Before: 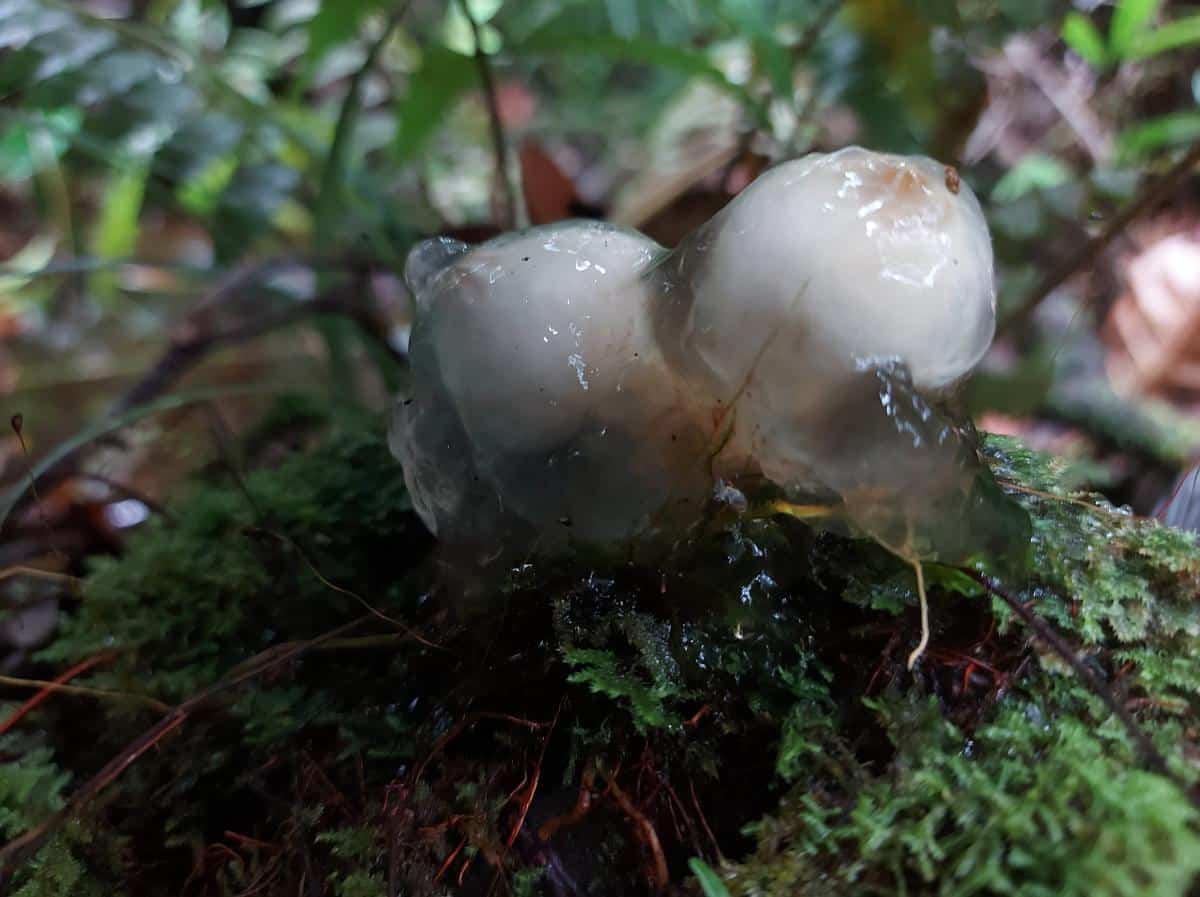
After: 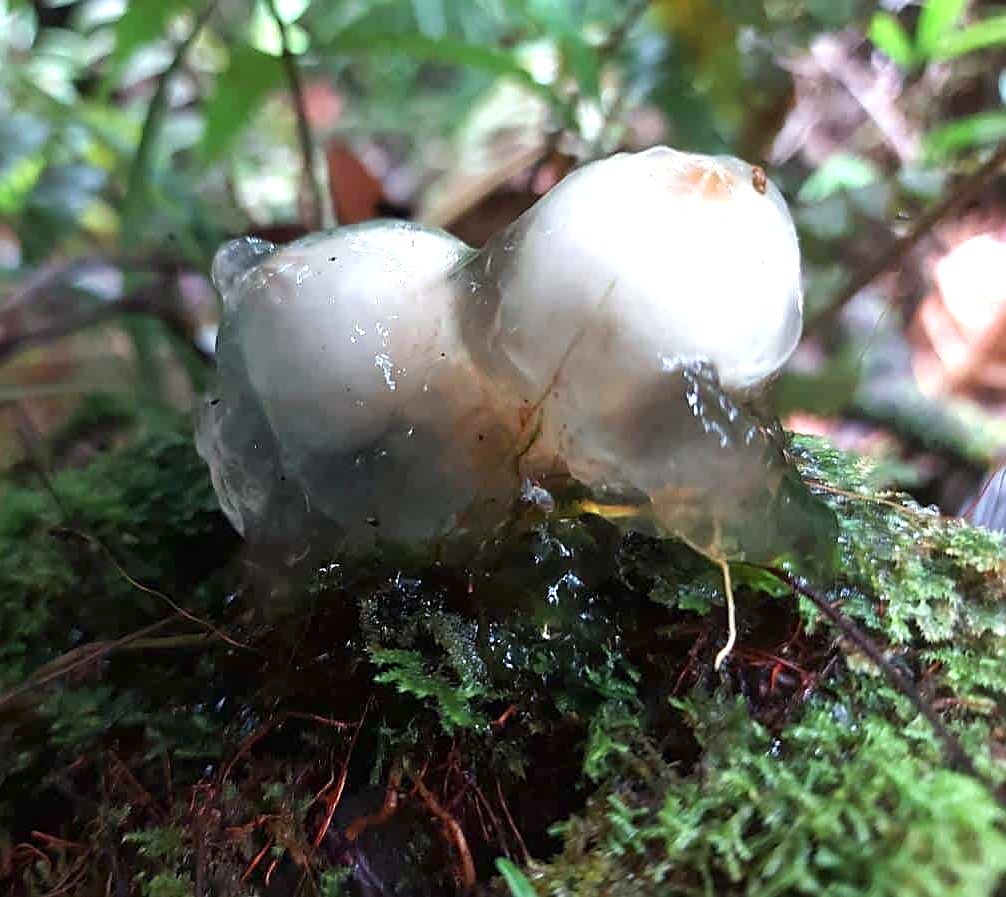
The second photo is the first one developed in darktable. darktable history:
crop: left 16.145%
sharpen: on, module defaults
exposure: black level correction 0, exposure 1.1 EV, compensate highlight preservation false
